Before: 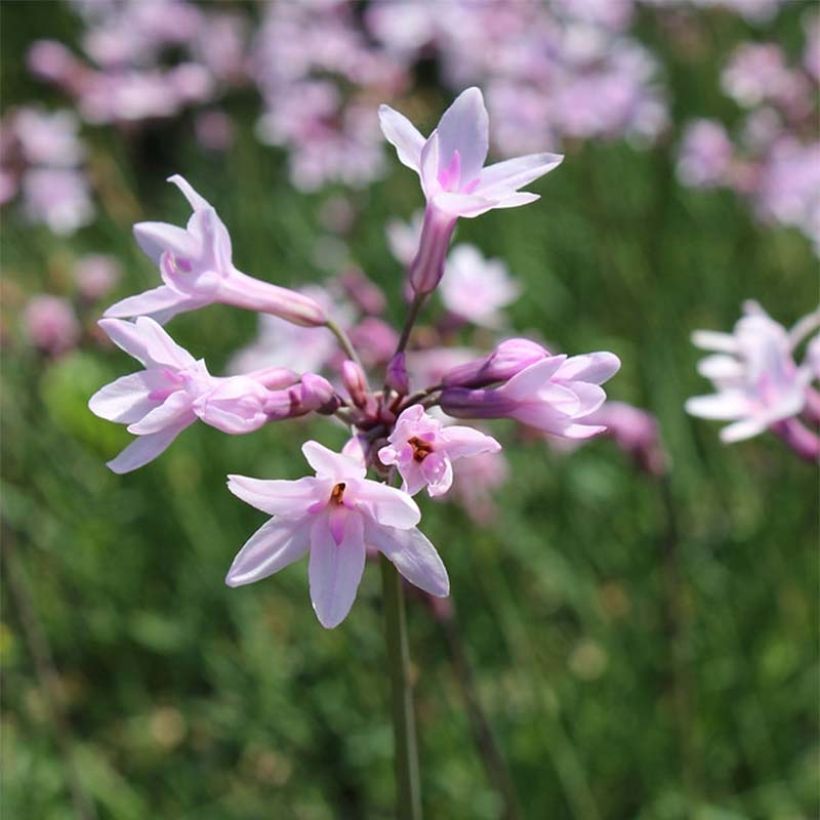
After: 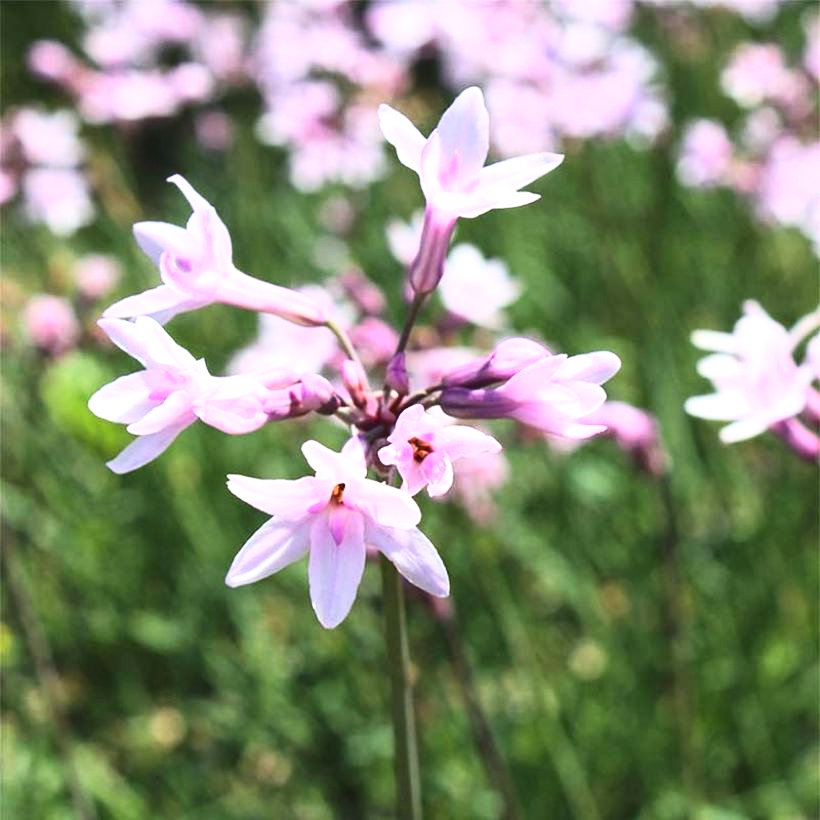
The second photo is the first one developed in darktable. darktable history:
exposure: black level correction 0, exposure 0.5 EV, compensate highlight preservation false
tone curve: curves: ch0 [(0, 0.058) (0.198, 0.188) (0.512, 0.582) (0.625, 0.754) (0.81, 0.934) (1, 1)], color space Lab, linked channels, preserve colors none
